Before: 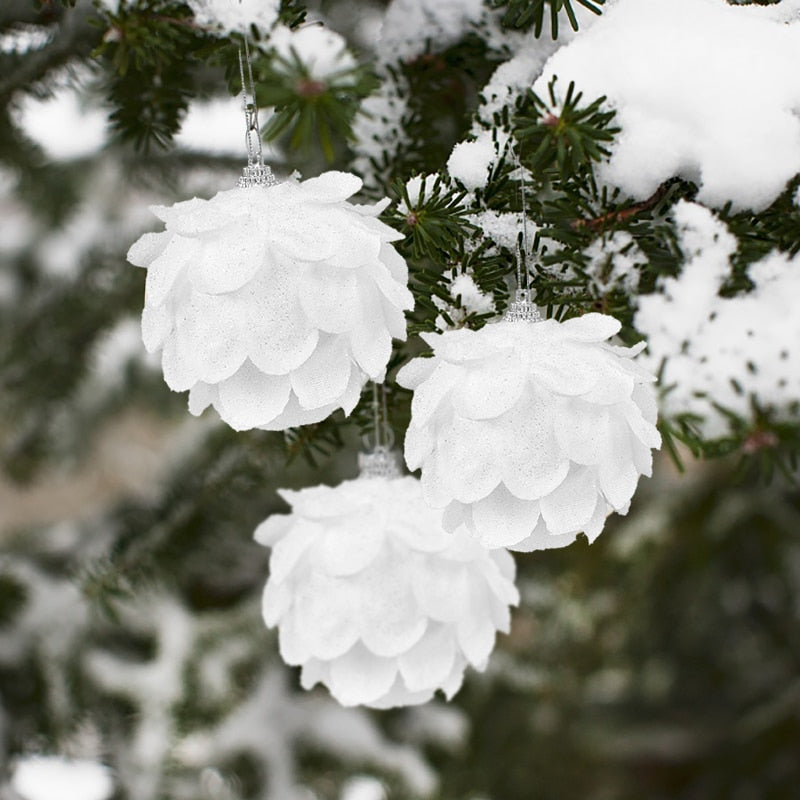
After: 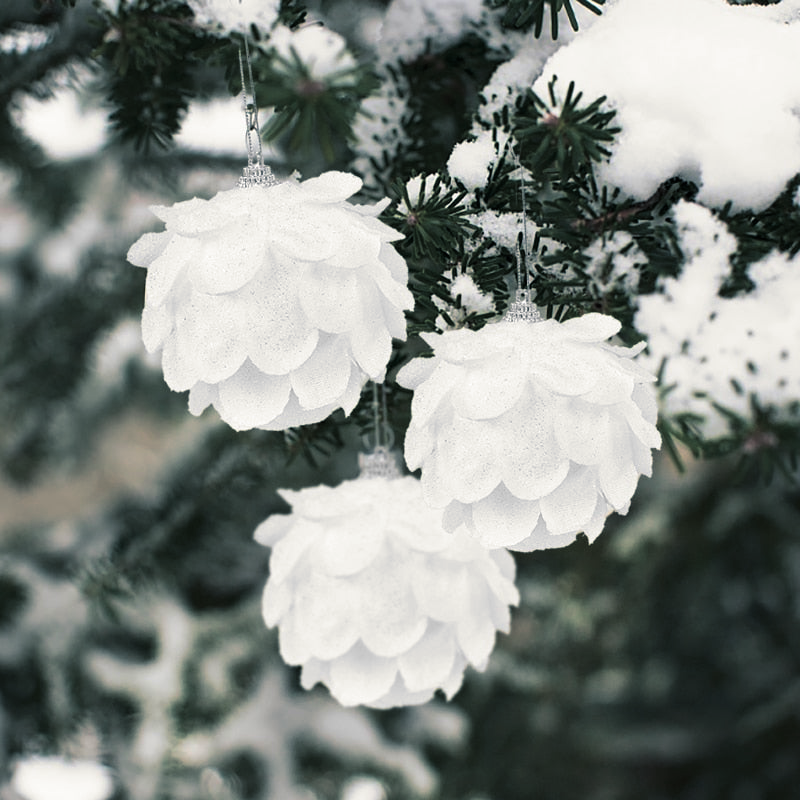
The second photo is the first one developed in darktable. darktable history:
split-toning: shadows › hue 205.2°, shadows › saturation 0.29, highlights › hue 50.4°, highlights › saturation 0.38, balance -49.9
color balance rgb: perceptual saturation grading › global saturation 25%, global vibrance 20%
